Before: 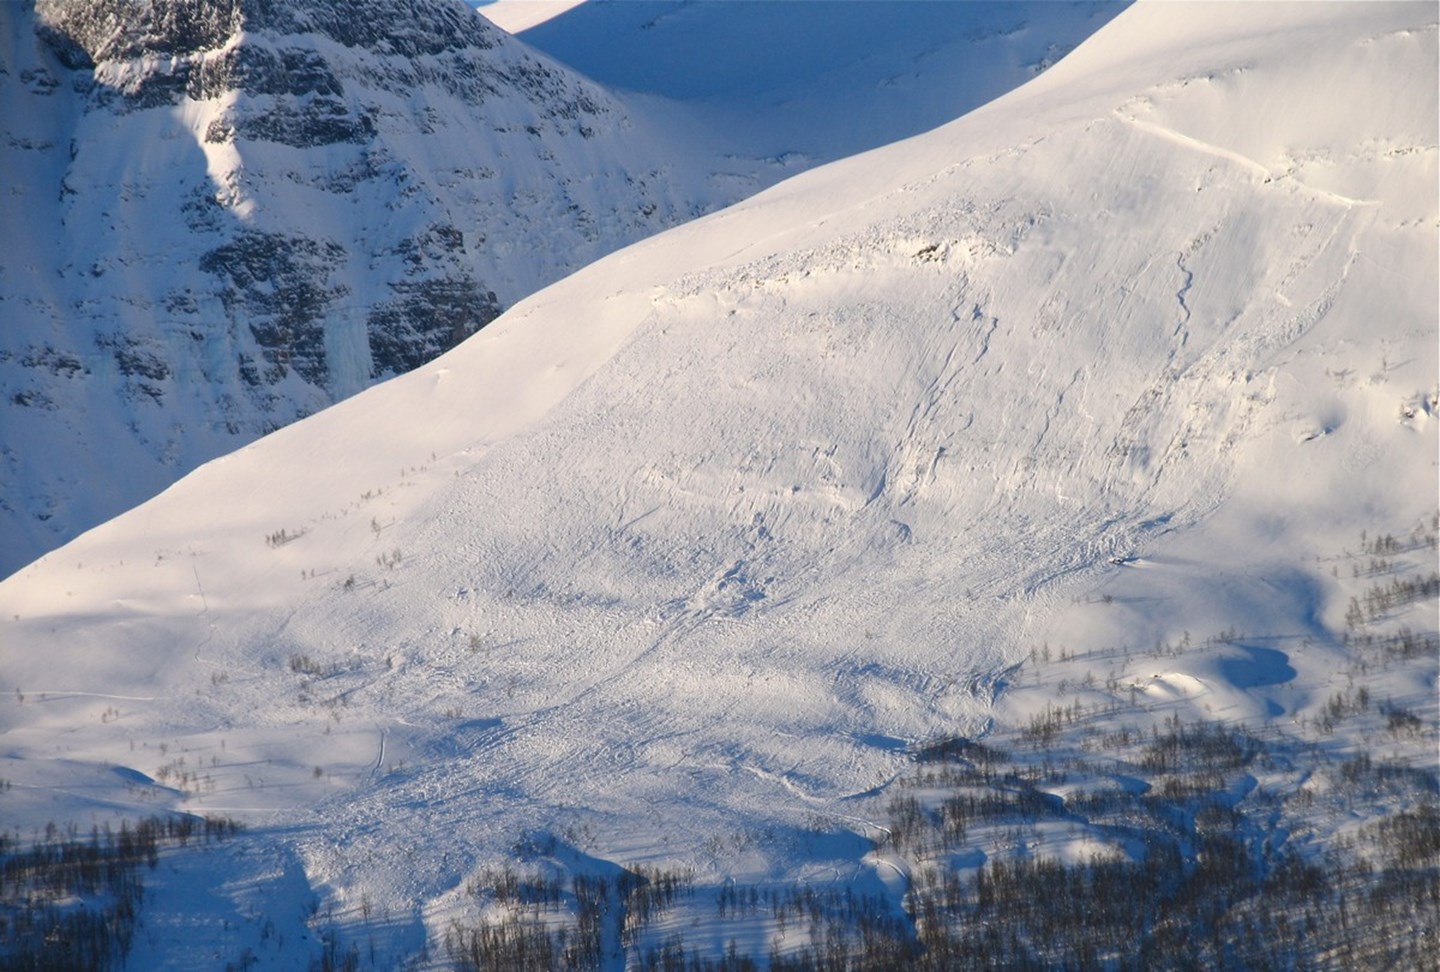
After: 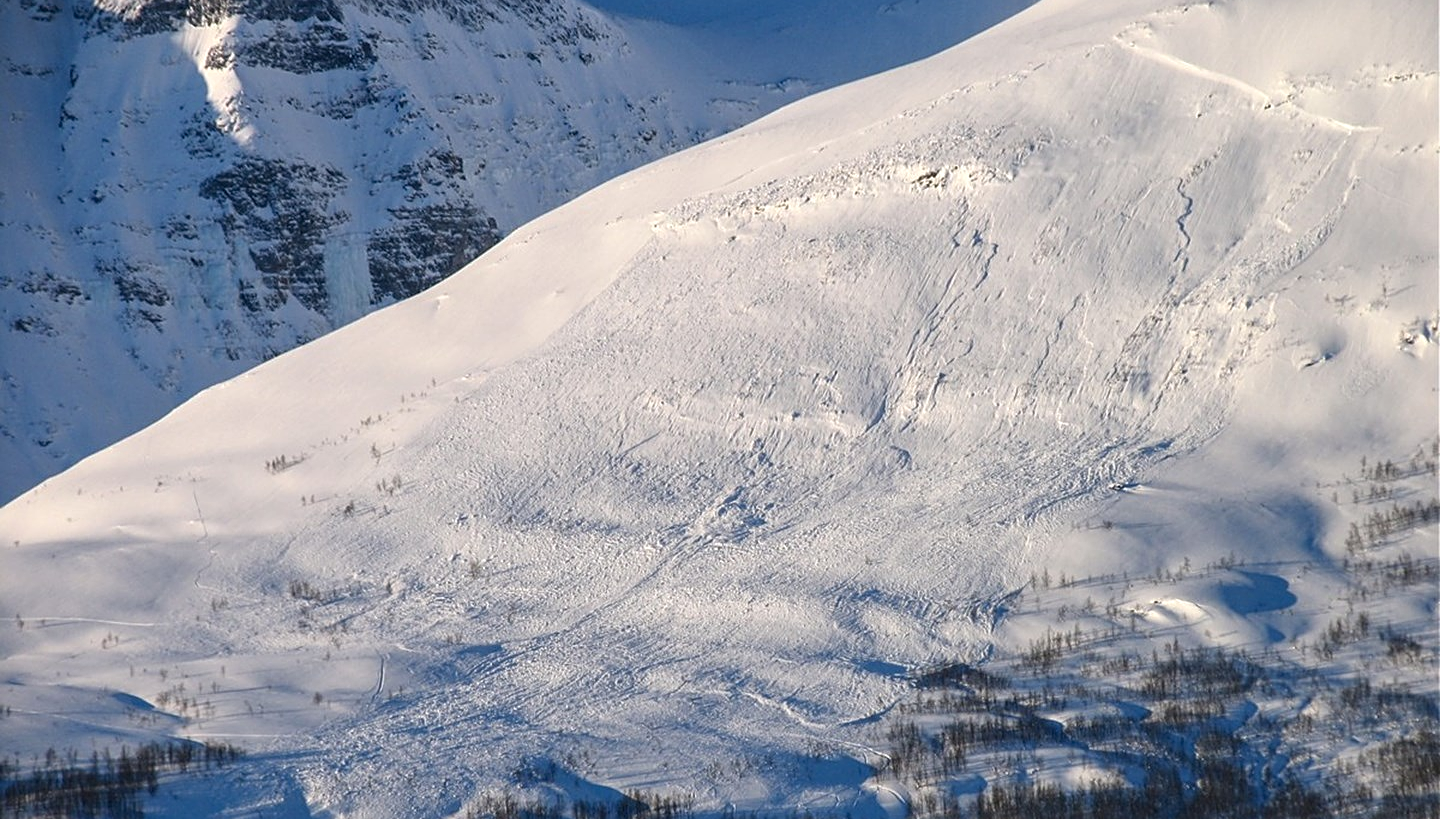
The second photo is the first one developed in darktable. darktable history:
sharpen: on, module defaults
crop: top 7.625%, bottom 8.027%
local contrast: on, module defaults
